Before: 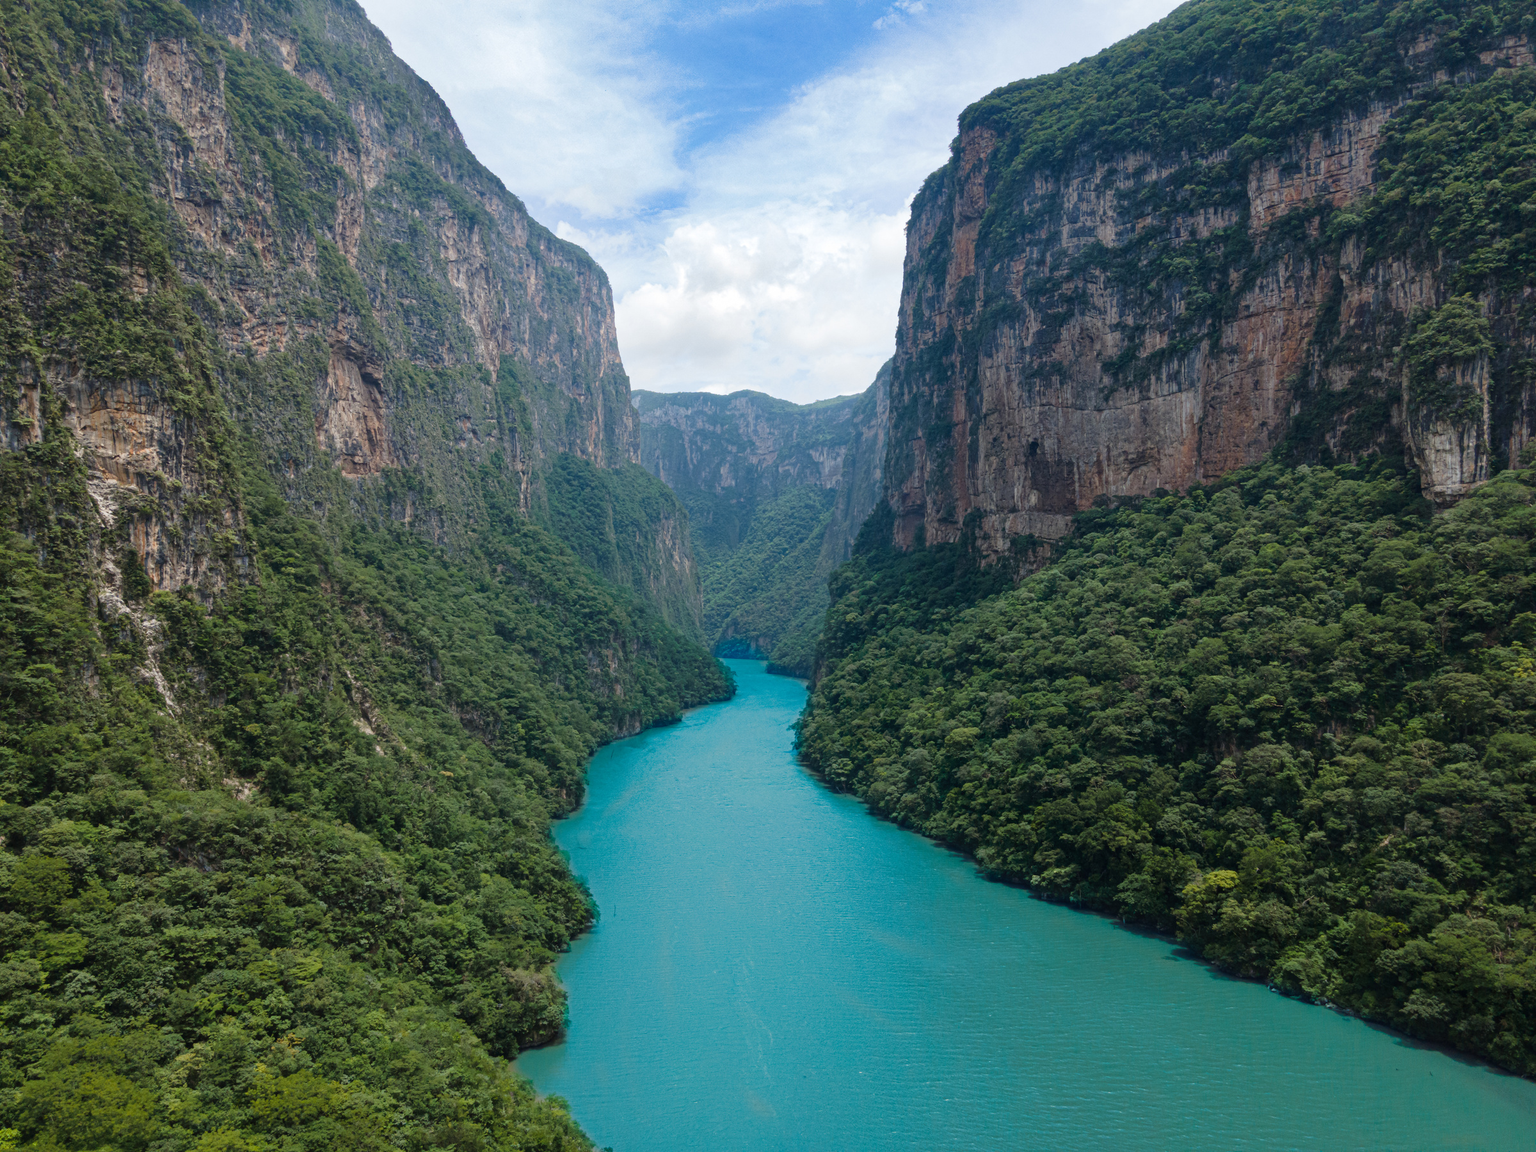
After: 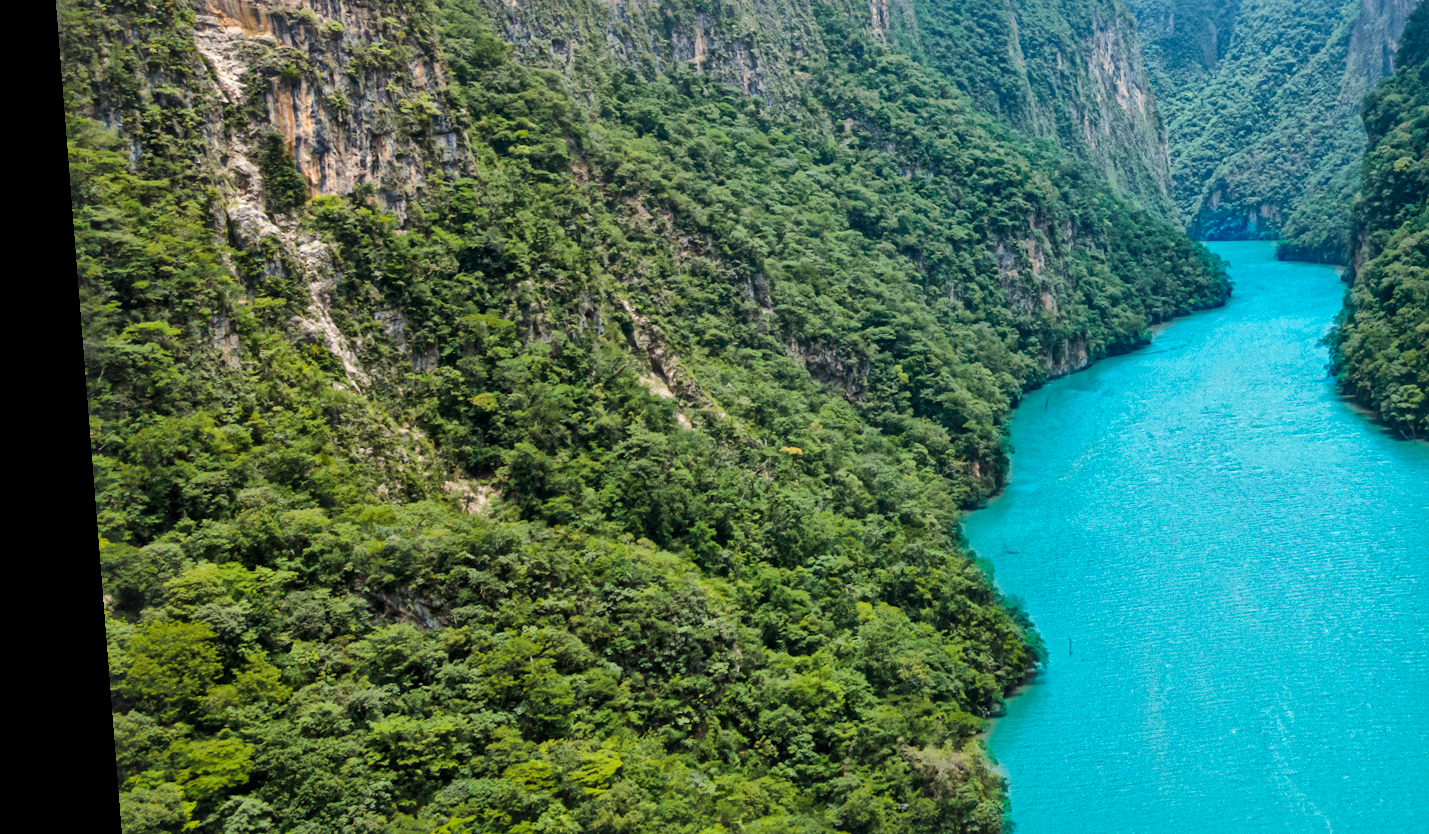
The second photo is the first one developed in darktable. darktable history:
rotate and perspective: rotation -4.2°, shear 0.006, automatic cropping off
local contrast: mode bilateral grid, contrast 20, coarseness 50, detail 148%, midtone range 0.2
crop: top 44.483%, right 43.593%, bottom 12.892%
bloom: size 9%, threshold 100%, strength 7%
global tonemap: drago (1, 100), detail 1
color balance rgb: linear chroma grading › global chroma 15%, perceptual saturation grading › global saturation 30%
